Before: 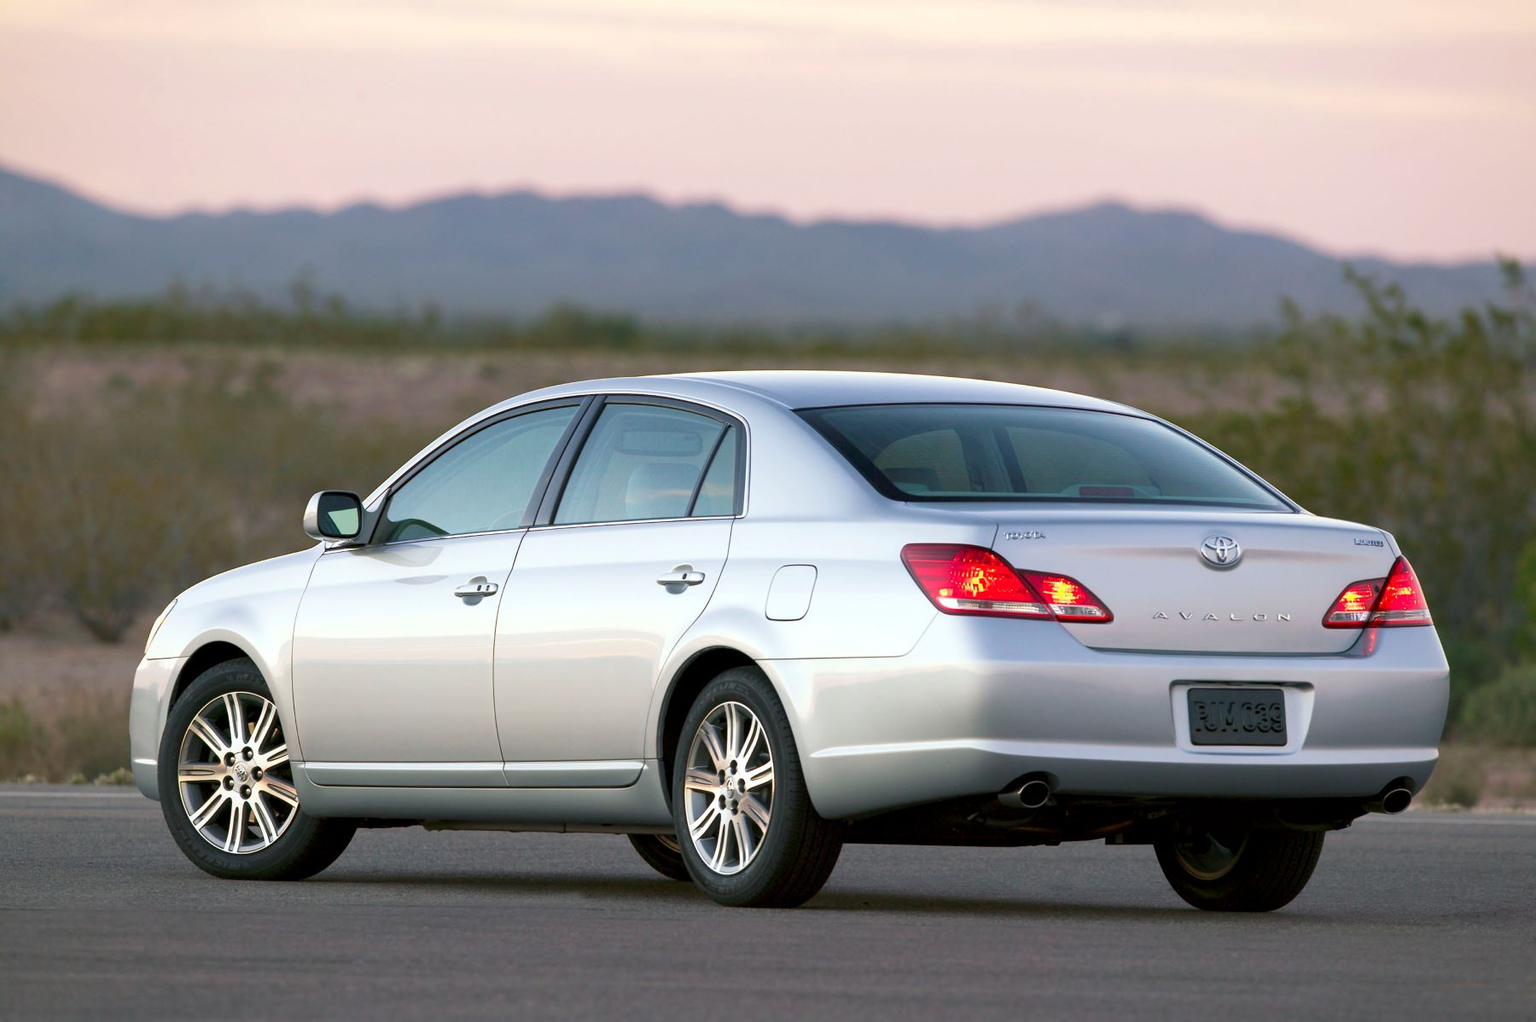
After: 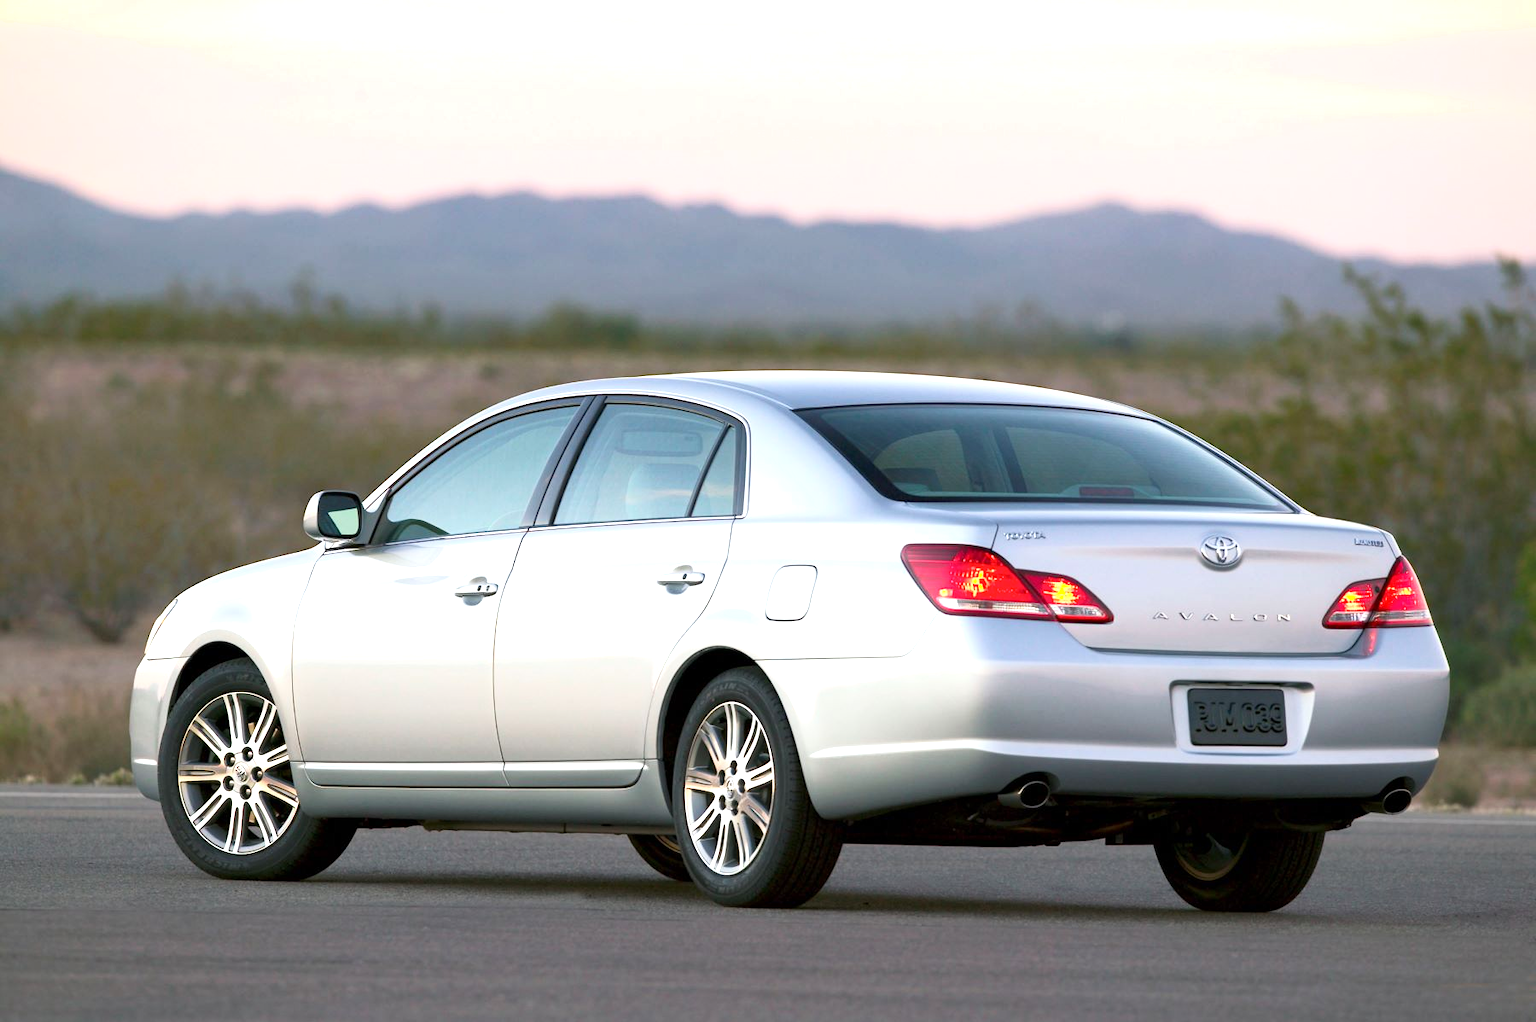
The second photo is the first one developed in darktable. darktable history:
shadows and highlights: shadows -1.05, highlights 38.13
exposure: exposure 0.449 EV, compensate exposure bias true, compensate highlight preservation false
